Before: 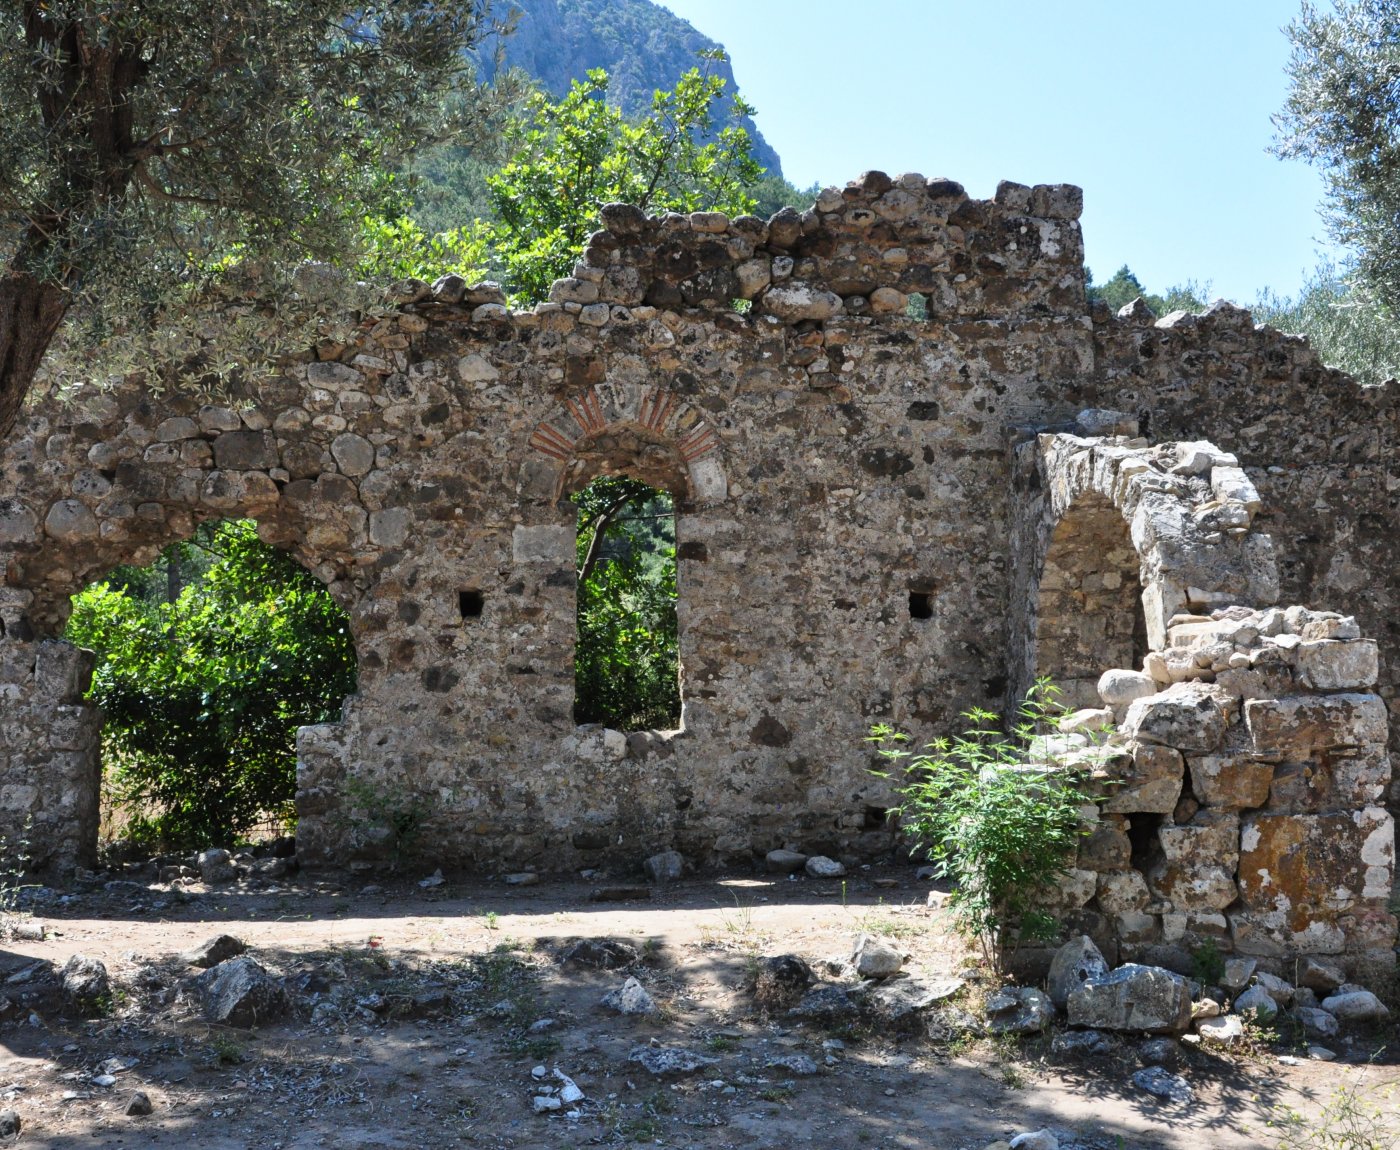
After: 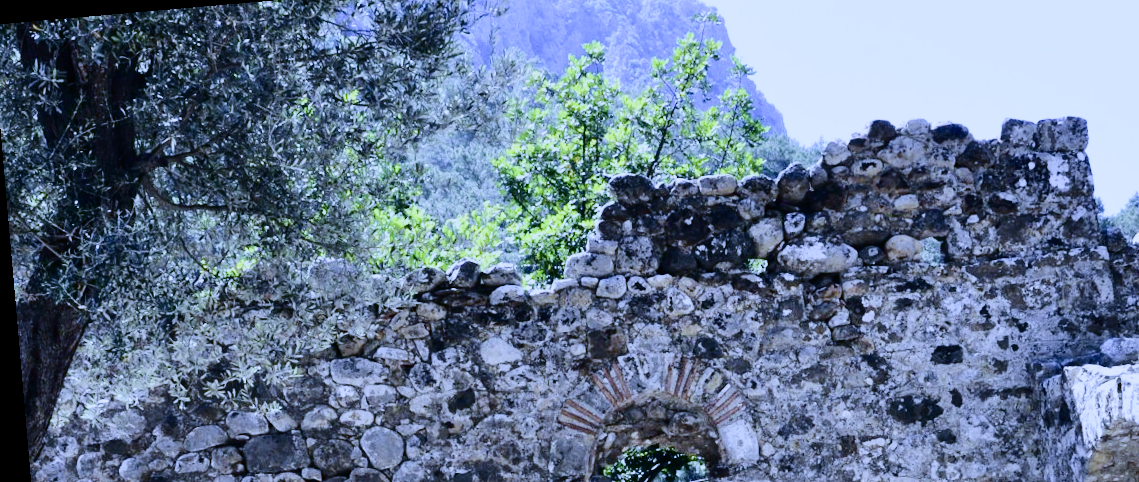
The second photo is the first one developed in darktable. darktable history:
crop: left 0.579%, top 7.627%, right 23.167%, bottom 54.275%
sigmoid: contrast 1.05, skew -0.15
rotate and perspective: rotation -4.98°, automatic cropping off
white balance: red 0.766, blue 1.537
tone curve: curves: ch0 [(0, 0) (0.003, 0.001) (0.011, 0.004) (0.025, 0.009) (0.044, 0.016) (0.069, 0.025) (0.1, 0.036) (0.136, 0.059) (0.177, 0.103) (0.224, 0.175) (0.277, 0.274) (0.335, 0.395) (0.399, 0.52) (0.468, 0.635) (0.543, 0.733) (0.623, 0.817) (0.709, 0.888) (0.801, 0.93) (0.898, 0.964) (1, 1)], color space Lab, independent channels, preserve colors none
color correction: saturation 1.1
